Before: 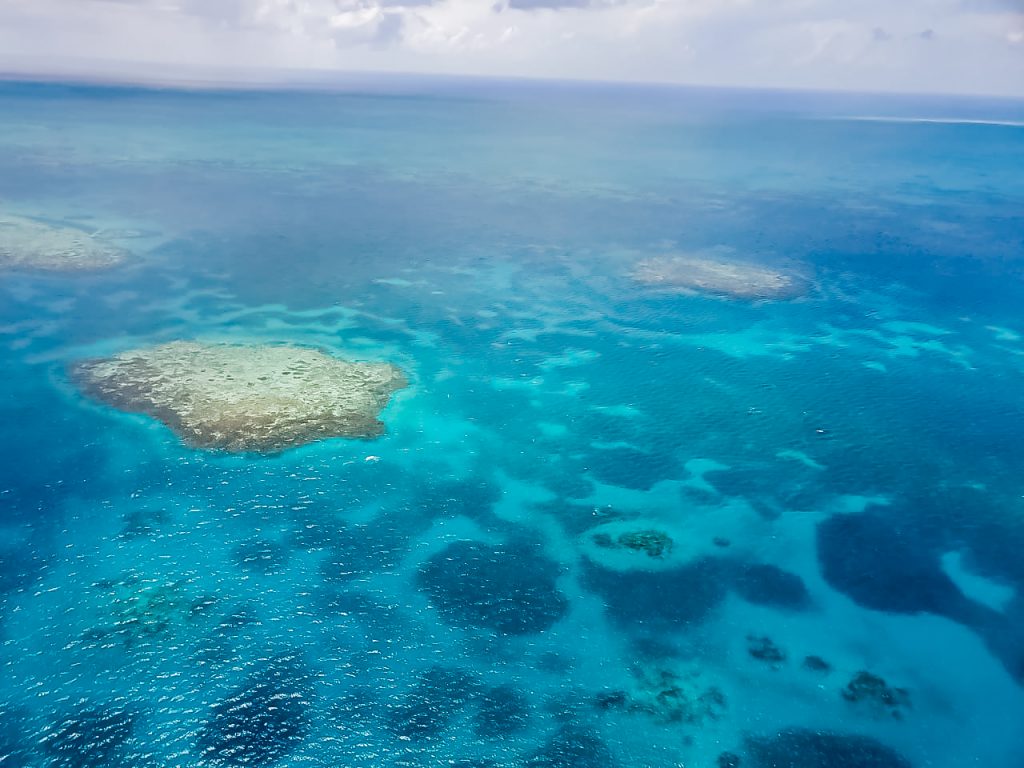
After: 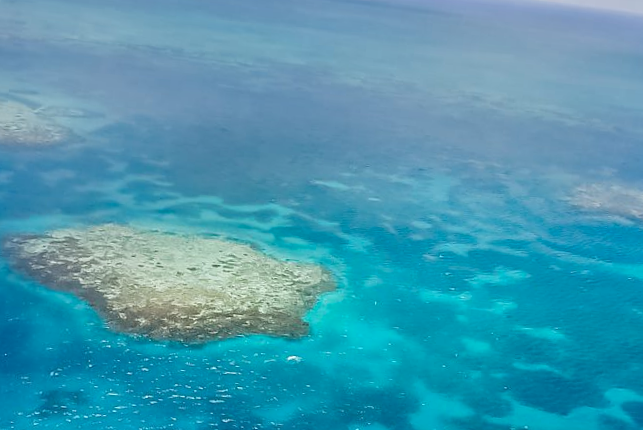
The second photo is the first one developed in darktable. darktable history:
crop and rotate: angle -5.2°, left 2.056%, top 6.934%, right 27.77%, bottom 30.415%
shadows and highlights: low approximation 0.01, soften with gaussian
levels: white 99.89%
